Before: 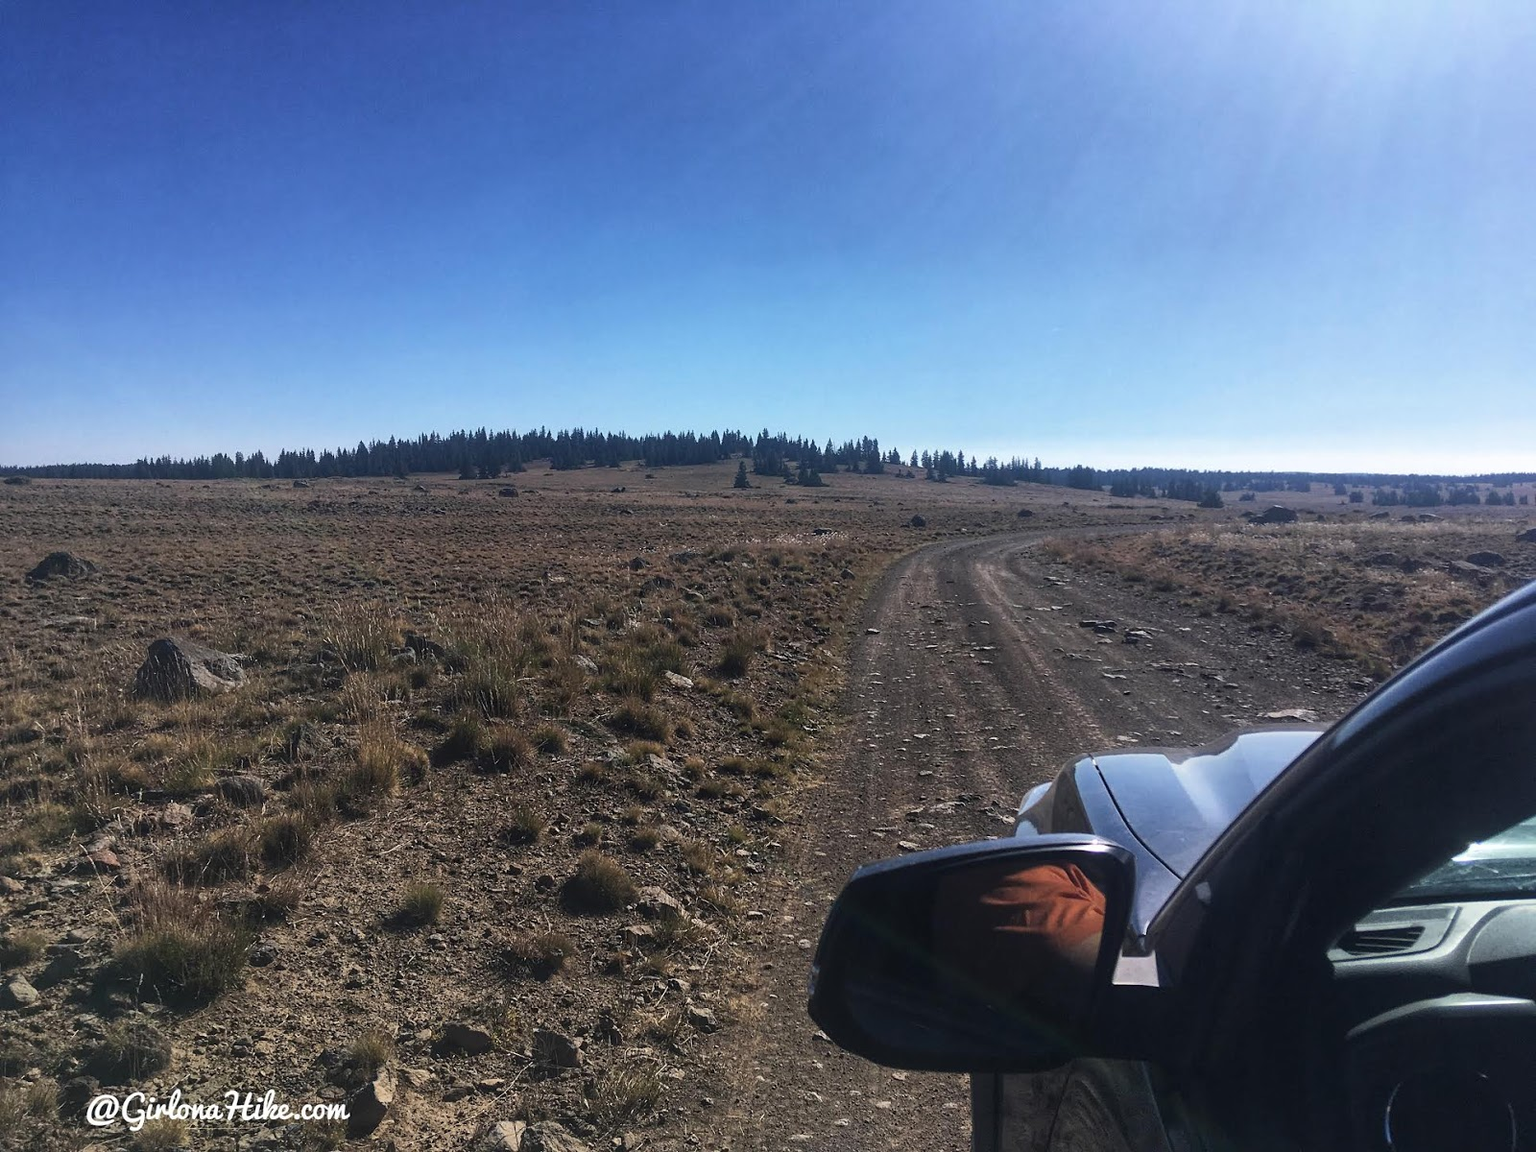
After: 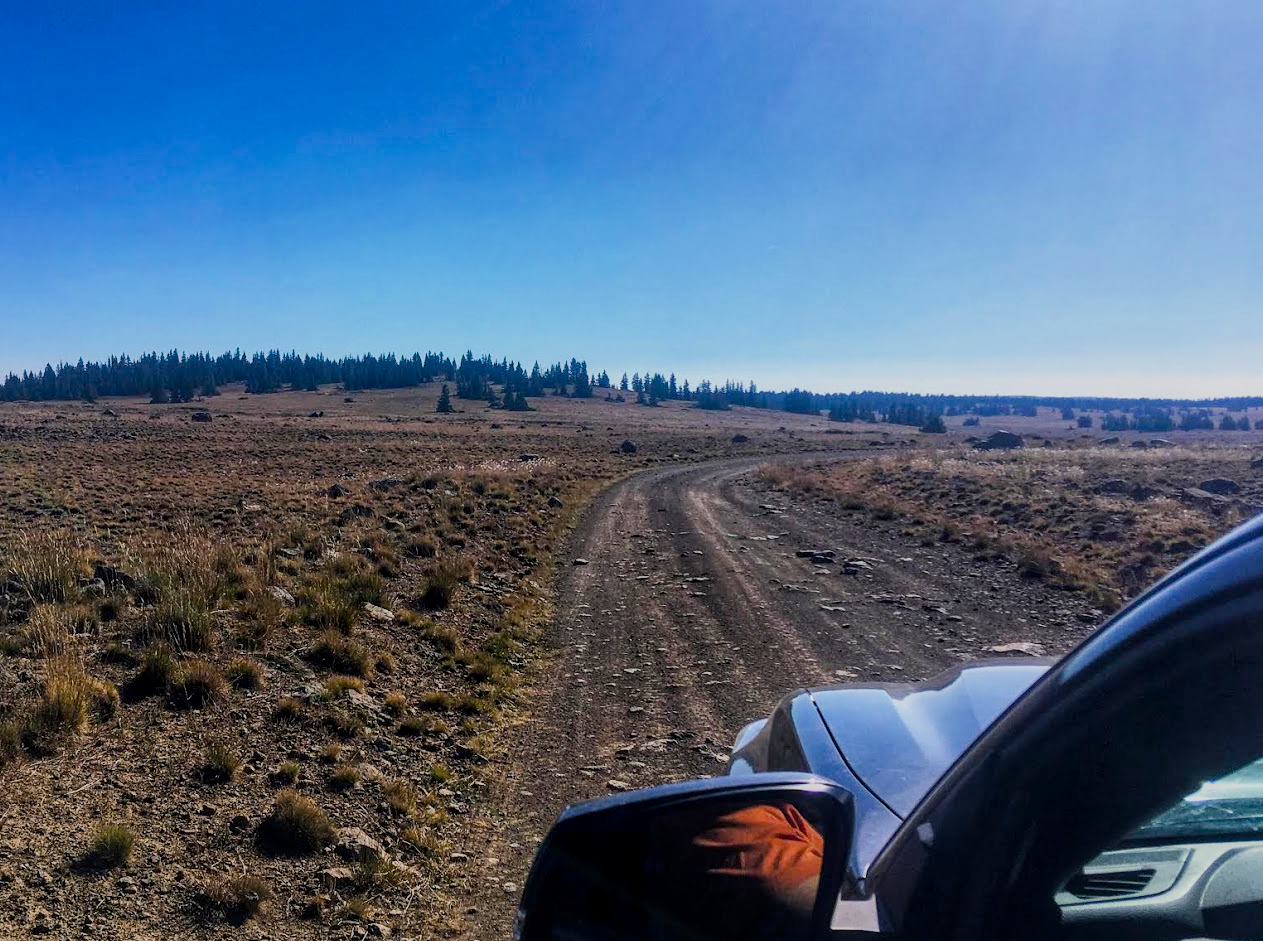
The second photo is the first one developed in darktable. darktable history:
color balance rgb: linear chroma grading › global chroma 13.011%, perceptual saturation grading › global saturation 20%, perceptual saturation grading › highlights -25.045%, perceptual saturation grading › shadows 50.041%, global vibrance 20%
local contrast: on, module defaults
crop and rotate: left 20.555%, top 8.076%, right 0.461%, bottom 13.427%
filmic rgb: black relative exposure -7.65 EV, white relative exposure 4.56 EV, hardness 3.61, contrast 1.056, color science v6 (2022)
shadows and highlights: shadows 19.85, highlights -20.14, soften with gaussian
